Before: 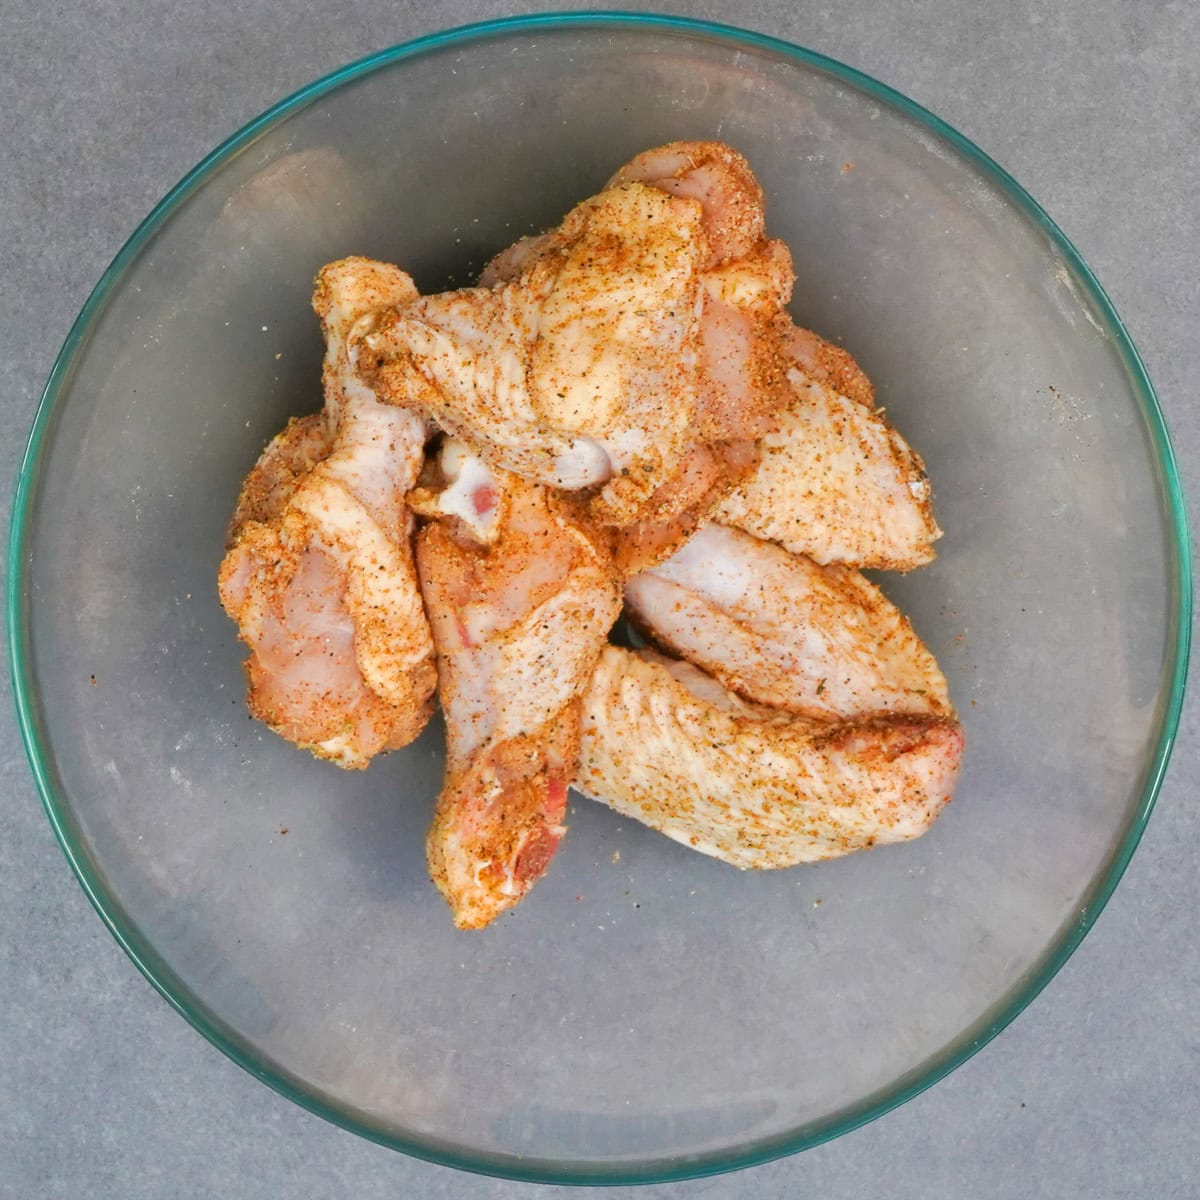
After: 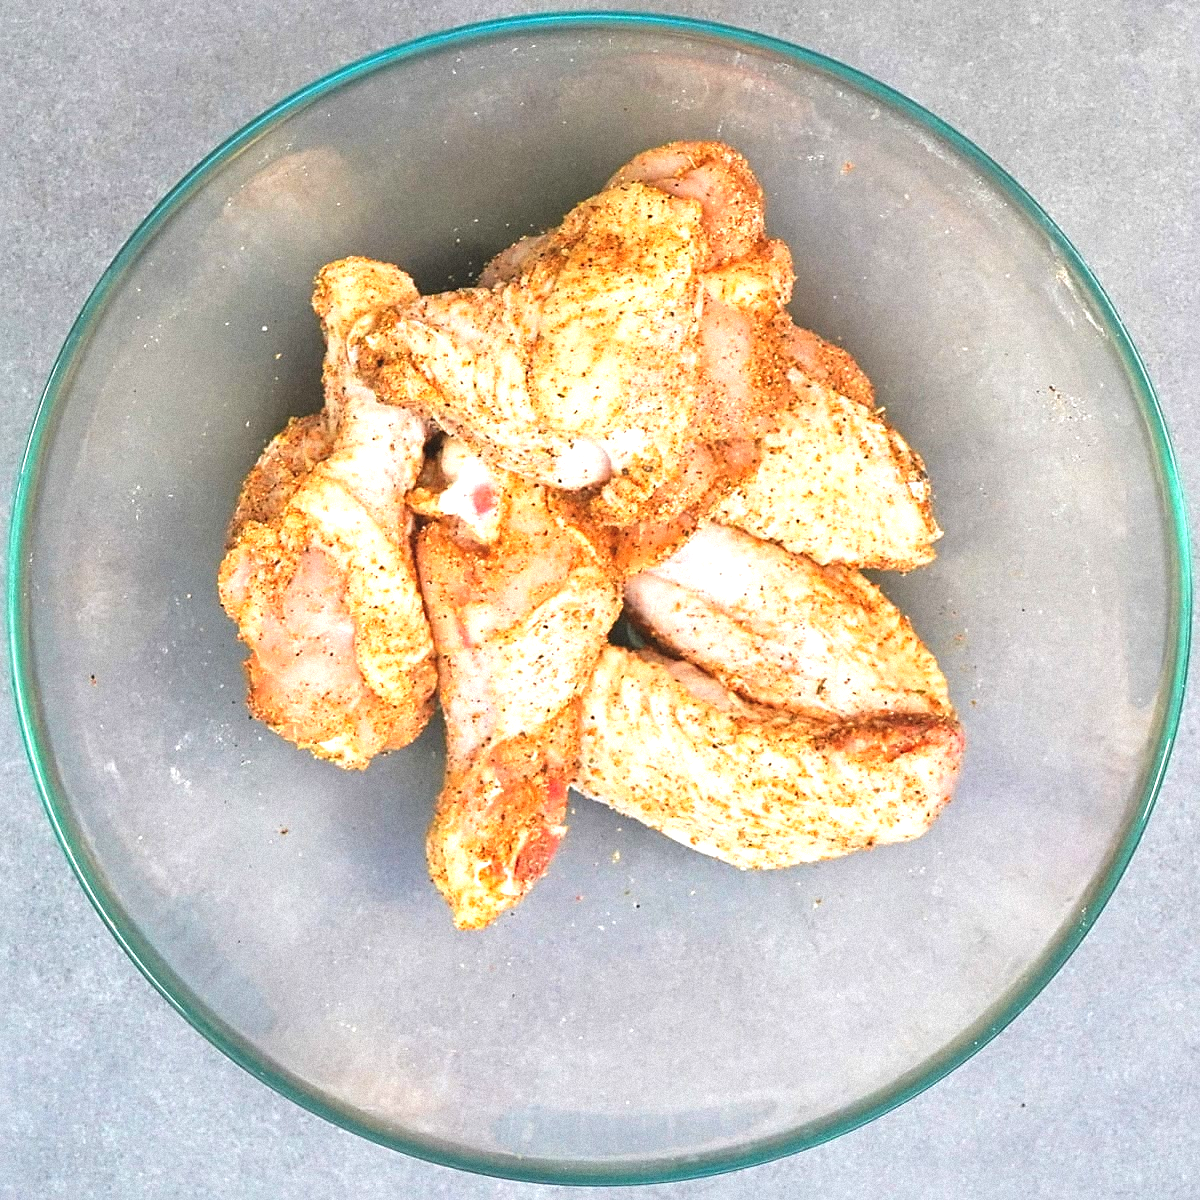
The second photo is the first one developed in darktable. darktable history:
sharpen: on, module defaults
exposure: black level correction -0.005, exposure 1.002 EV, compensate highlight preservation false
grain: mid-tones bias 0%
